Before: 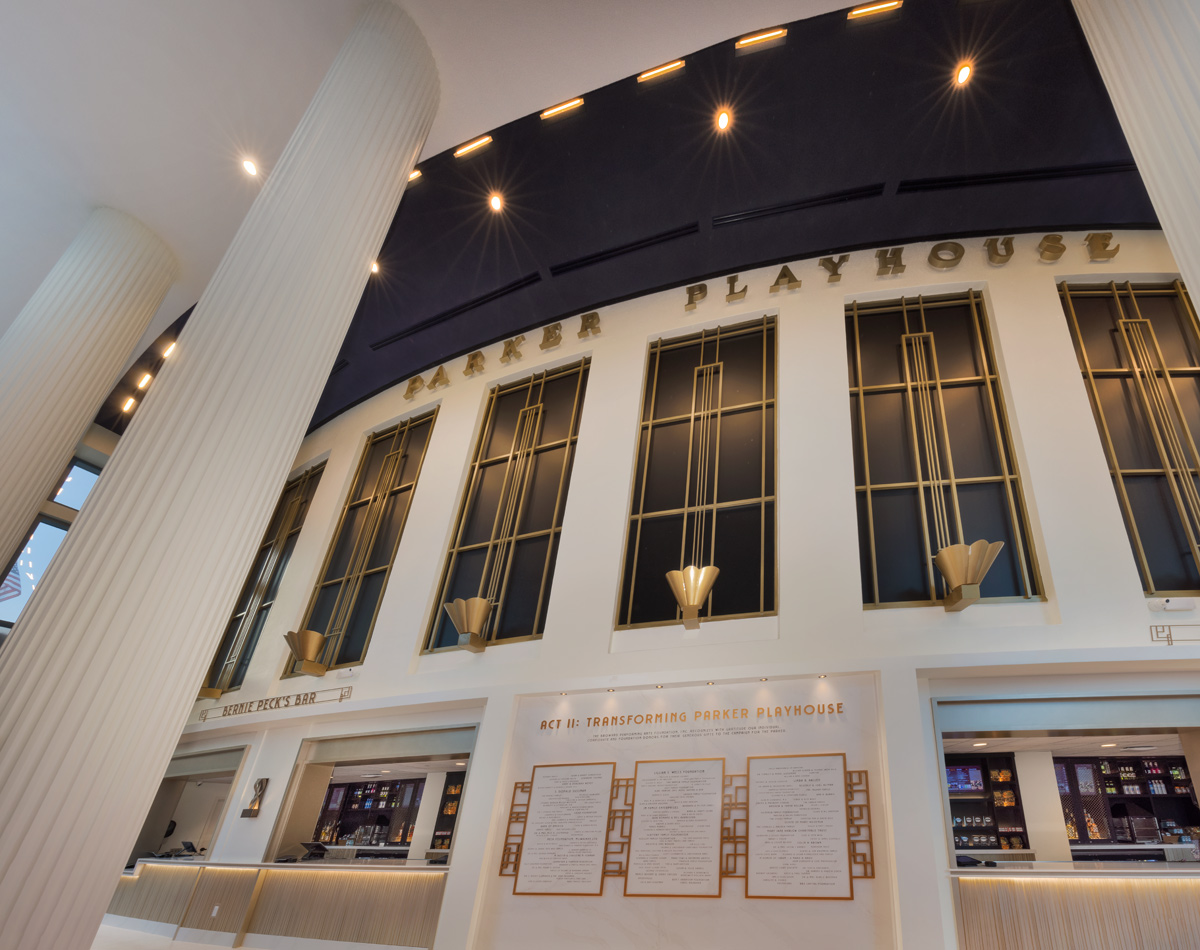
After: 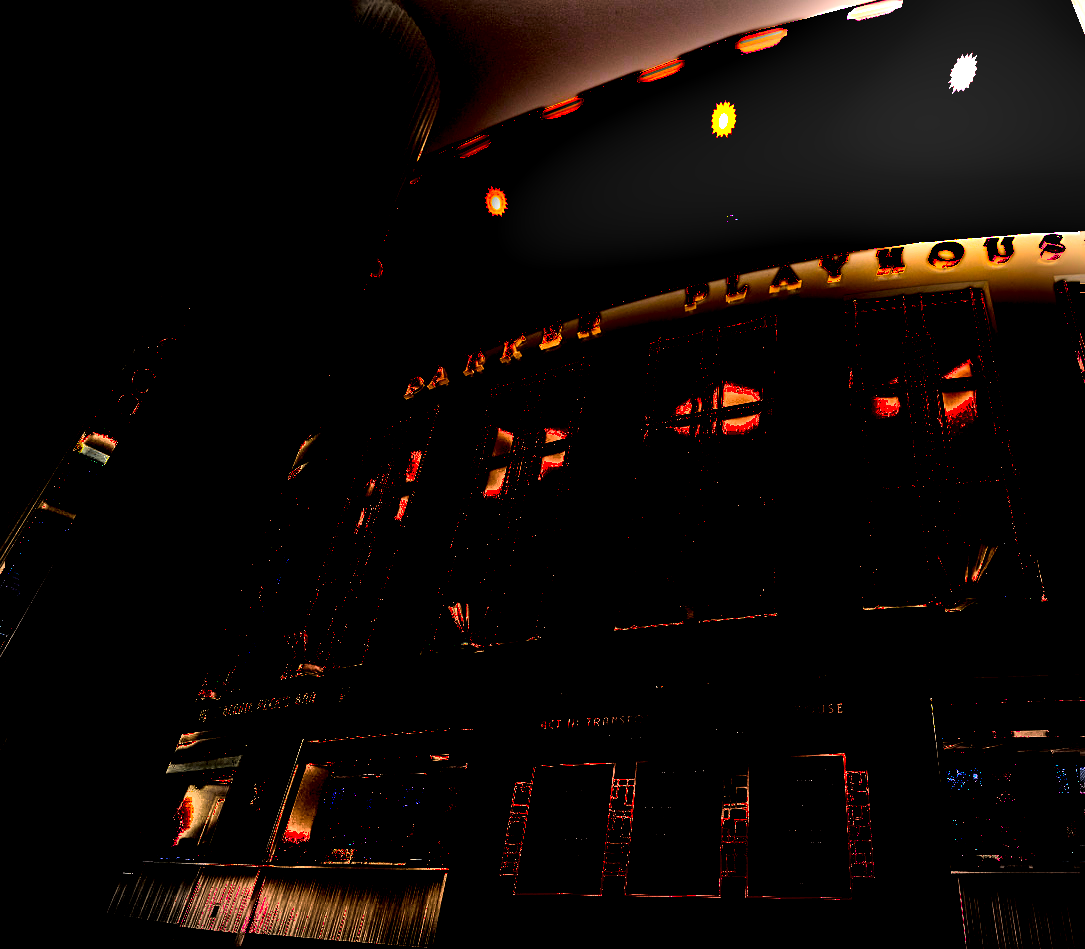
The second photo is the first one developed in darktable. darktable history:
crop: right 9.511%, bottom 0.041%
vignetting: automatic ratio true, dithering 16-bit output
exposure: black level correction 0.098, exposure 3.015 EV, compensate highlight preservation false
color balance rgb: linear chroma grading › shadows -2.515%, linear chroma grading › highlights -14.686%, linear chroma grading › global chroma -9.827%, linear chroma grading › mid-tones -9.657%, perceptual saturation grading › global saturation 19.844%, global vibrance 20%
shadows and highlights: shadows 35.6, highlights -35.03, soften with gaussian
base curve: curves: ch0 [(0, 0.036) (0.083, 0.04) (0.804, 1)], preserve colors none
sharpen: on, module defaults
